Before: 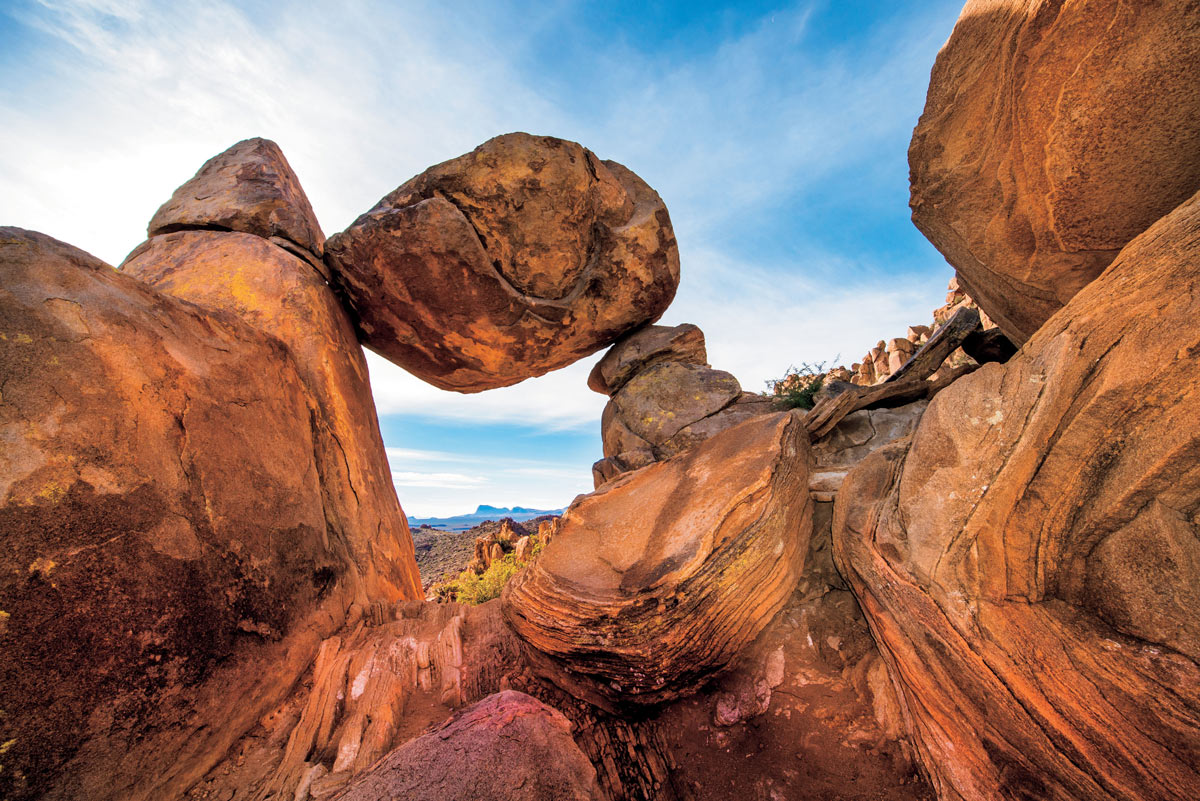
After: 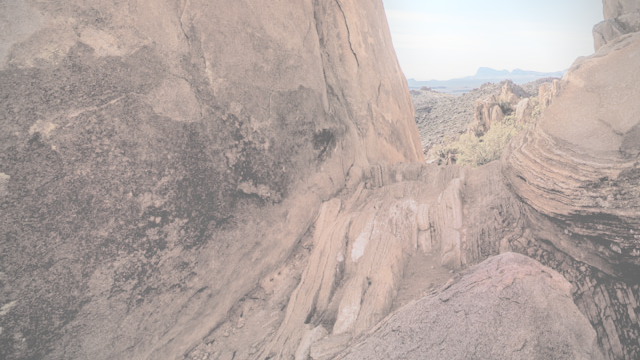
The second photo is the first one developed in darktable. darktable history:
crop and rotate: top 54.778%, right 46.61%, bottom 0.159%
bloom: size 5%, threshold 95%, strength 15%
shadows and highlights: shadows 29.32, highlights -29.32, low approximation 0.01, soften with gaussian
contrast brightness saturation: contrast -0.32, brightness 0.75, saturation -0.78
exposure: exposure -0.048 EV, compensate highlight preservation false
vignetting: fall-off radius 45%, brightness -0.33
